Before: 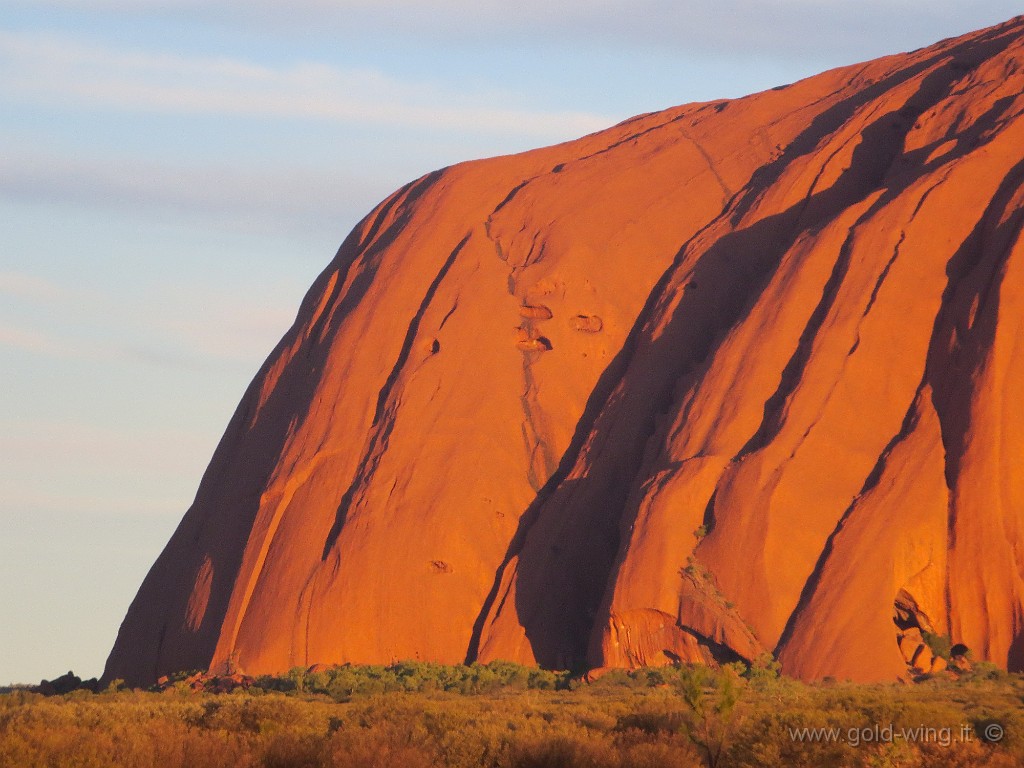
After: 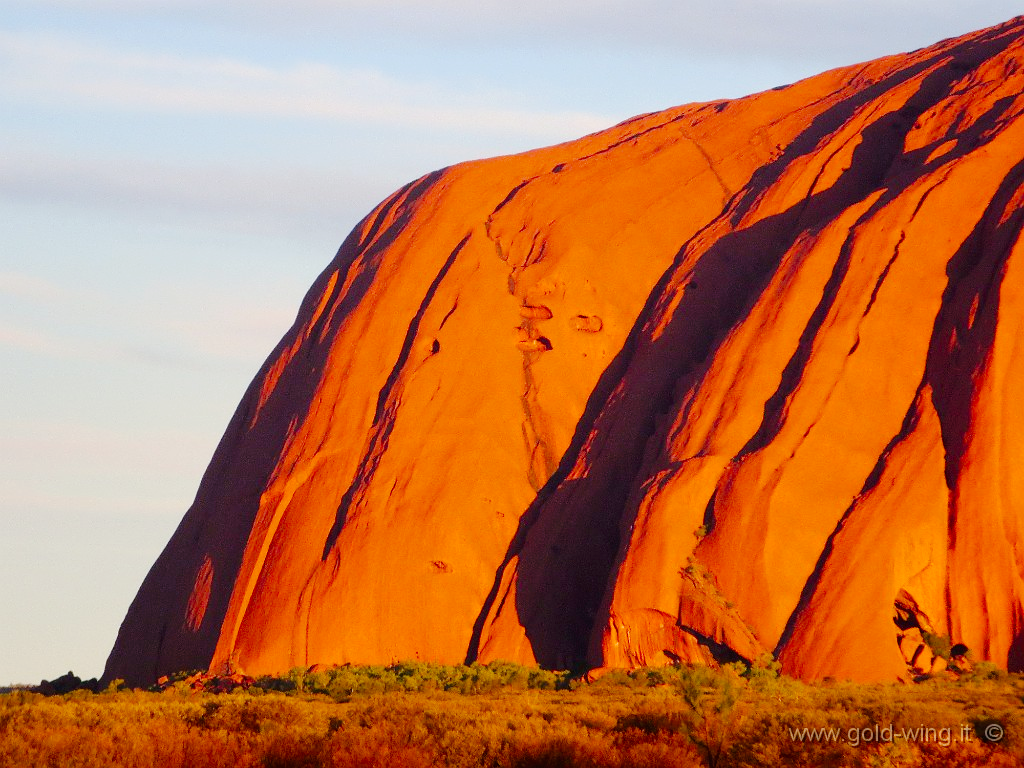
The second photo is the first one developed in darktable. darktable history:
color balance rgb: perceptual saturation grading › global saturation 20%, perceptual saturation grading › highlights -25%, perceptual saturation grading › shadows 25%
tone curve: curves: ch0 [(0, 0) (0.003, 0) (0.011, 0.001) (0.025, 0.003) (0.044, 0.005) (0.069, 0.012) (0.1, 0.023) (0.136, 0.039) (0.177, 0.088) (0.224, 0.15) (0.277, 0.24) (0.335, 0.337) (0.399, 0.437) (0.468, 0.535) (0.543, 0.629) (0.623, 0.71) (0.709, 0.782) (0.801, 0.856) (0.898, 0.94) (1, 1)], preserve colors none
